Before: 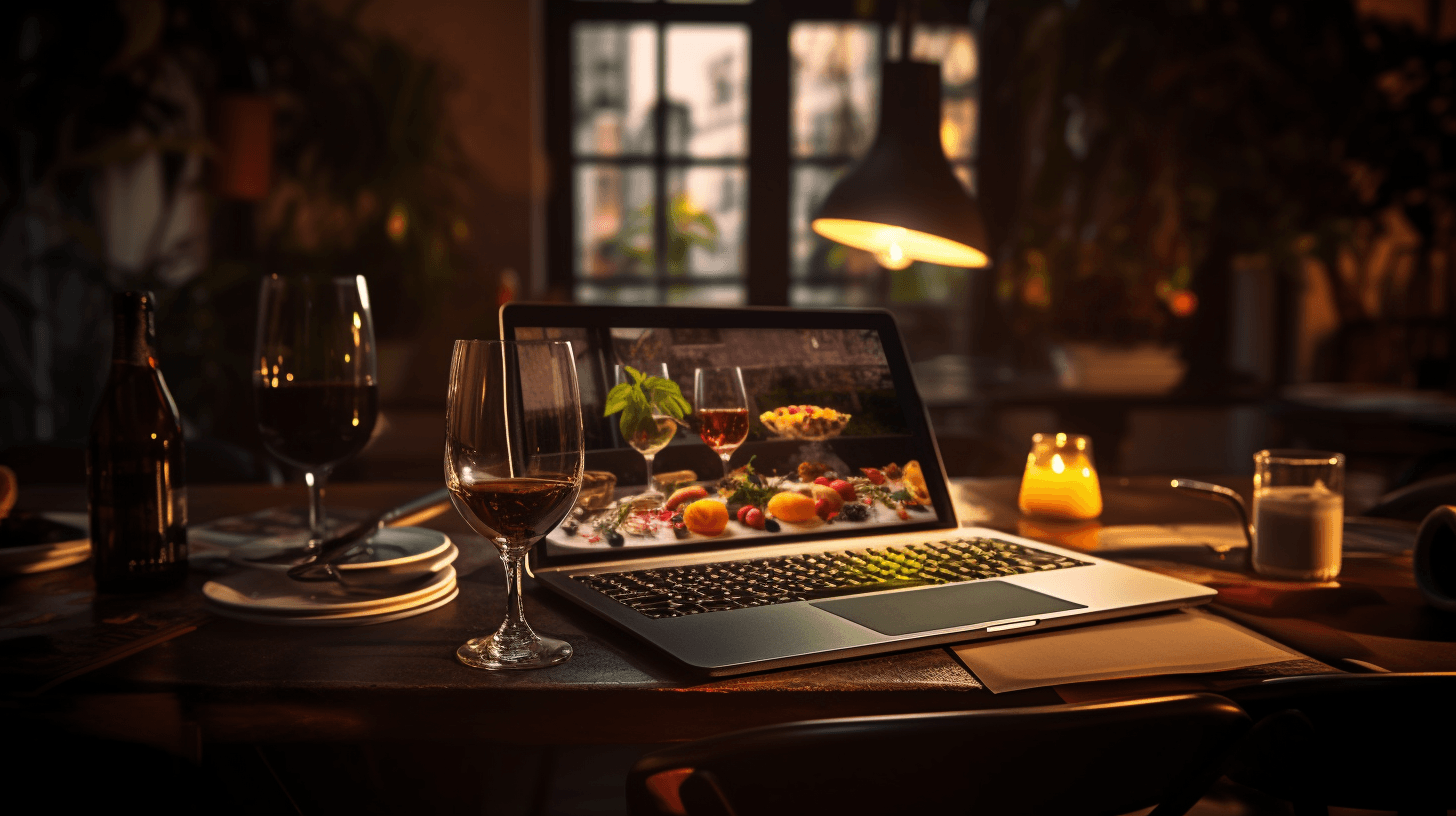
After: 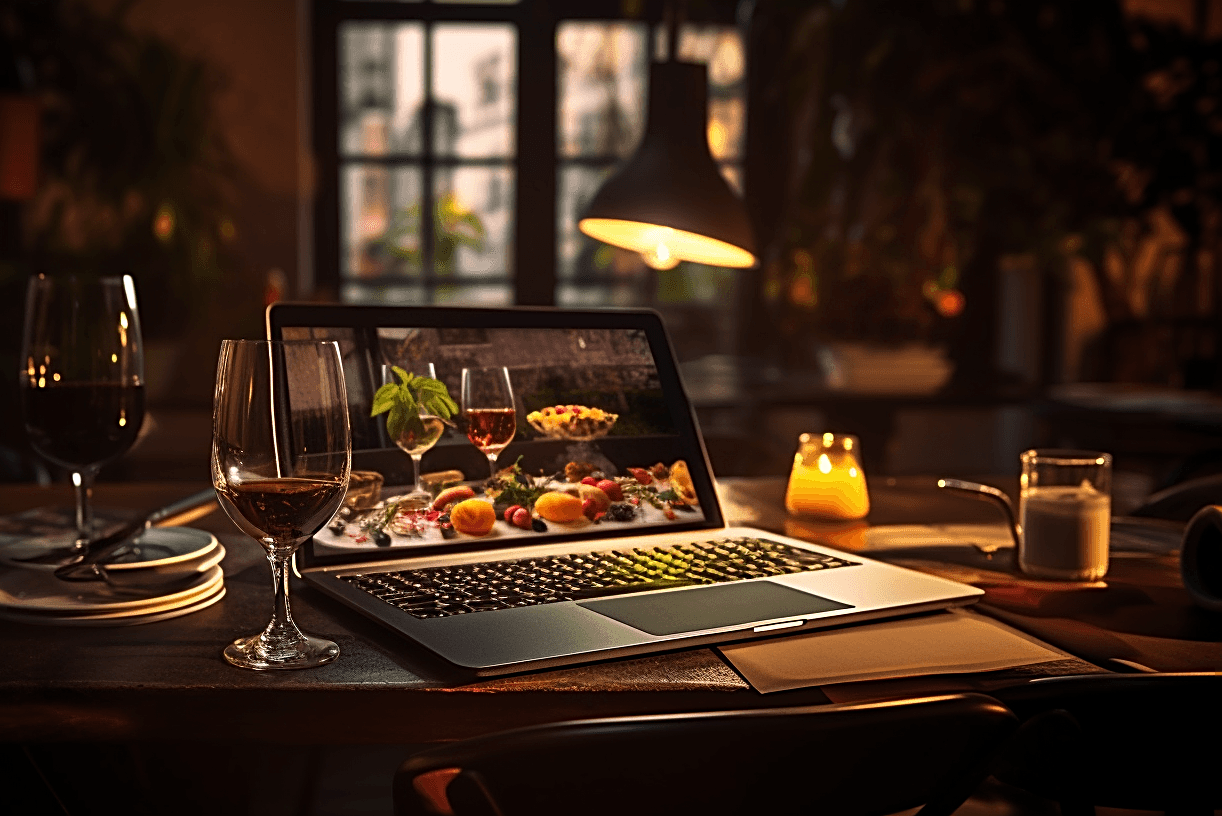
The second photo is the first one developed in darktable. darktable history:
sharpen: radius 2.778
crop: left 16.07%
